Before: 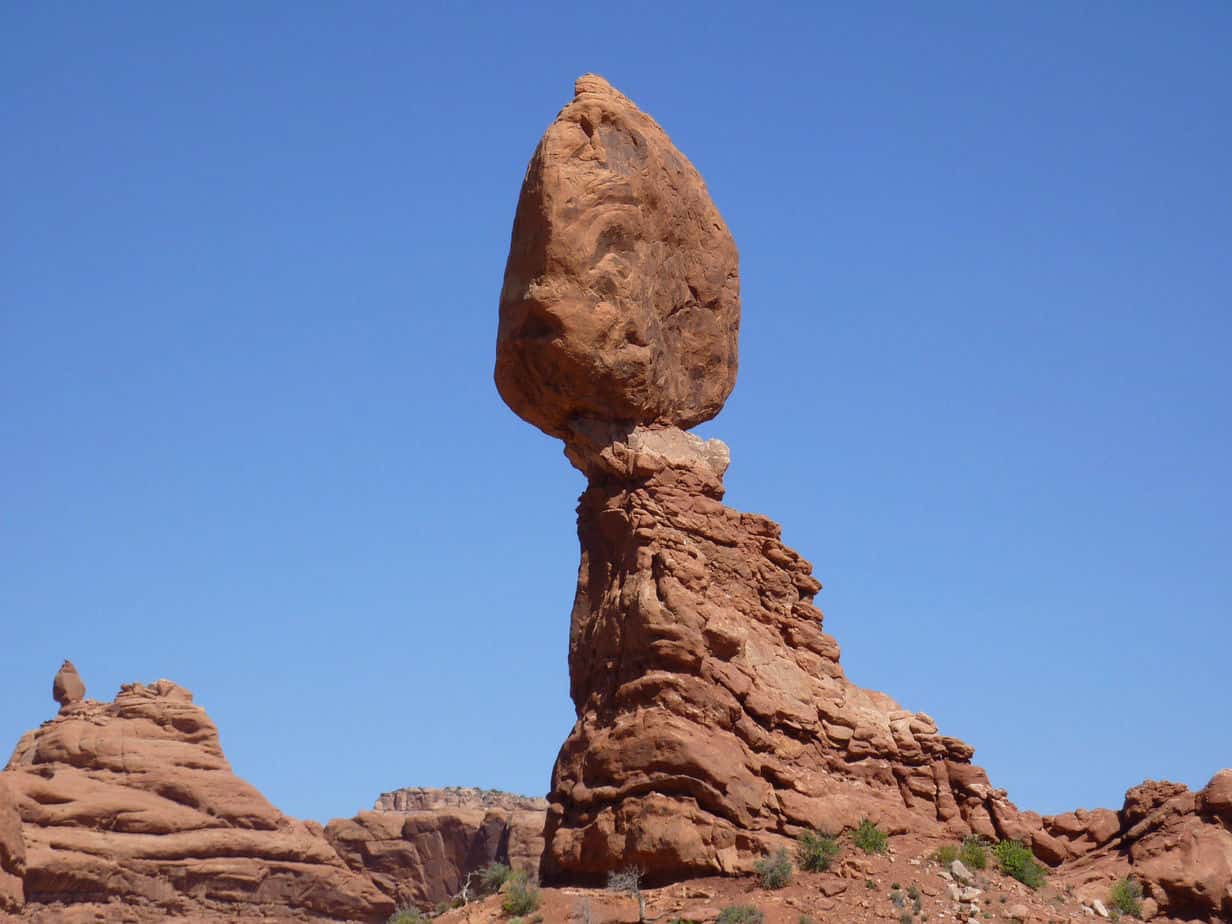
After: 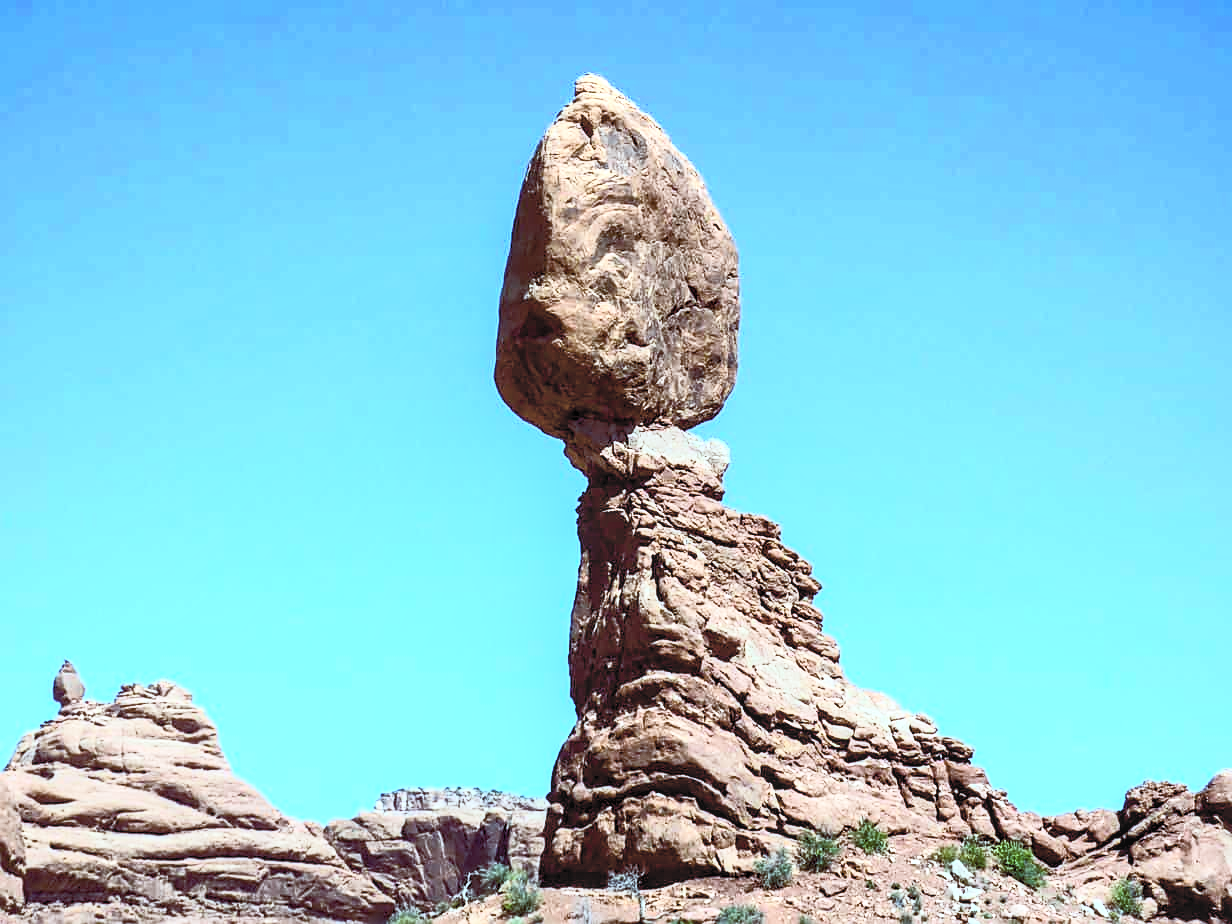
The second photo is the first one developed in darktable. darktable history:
color balance rgb: shadows lift › luminance -7.7%, shadows lift › chroma 2.13%, shadows lift › hue 200.79°, power › luminance -7.77%, power › chroma 2.27%, power › hue 220.69°, highlights gain › luminance 15.15%, highlights gain › chroma 4%, highlights gain › hue 209.35°, global offset › luminance -0.21%, global offset › chroma 0.27%, perceptual saturation grading › global saturation 24.42%, perceptual saturation grading › highlights -24.42%, perceptual saturation grading › mid-tones 24.42%, perceptual saturation grading › shadows 40%, perceptual brilliance grading › global brilliance -5%, perceptual brilliance grading › highlights 24.42%, perceptual brilliance grading › mid-tones 7%, perceptual brilliance grading › shadows -5%
local contrast: on, module defaults
sharpen: on, module defaults
contrast brightness saturation: contrast 0.43, brightness 0.56, saturation -0.19
color calibration: illuminant F (fluorescent), F source F9 (Cool White Deluxe 4150 K) – high CRI, x 0.374, y 0.373, temperature 4158.34 K
